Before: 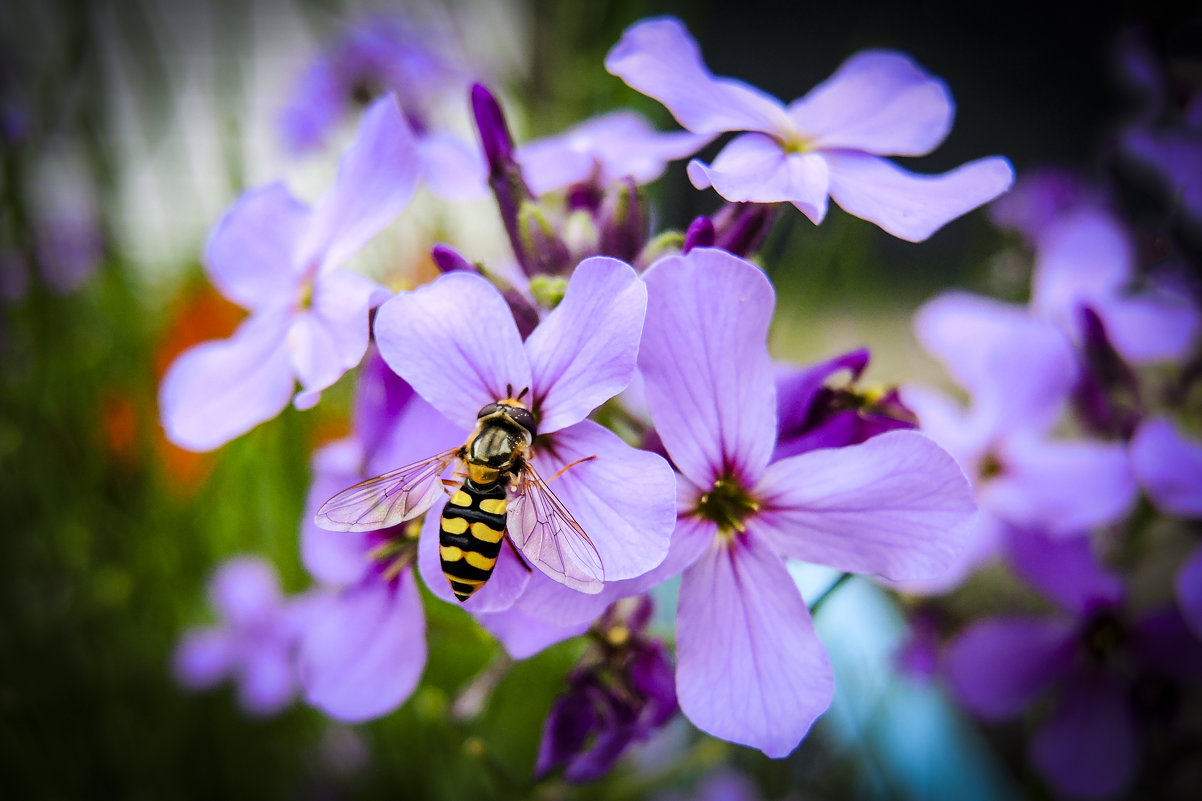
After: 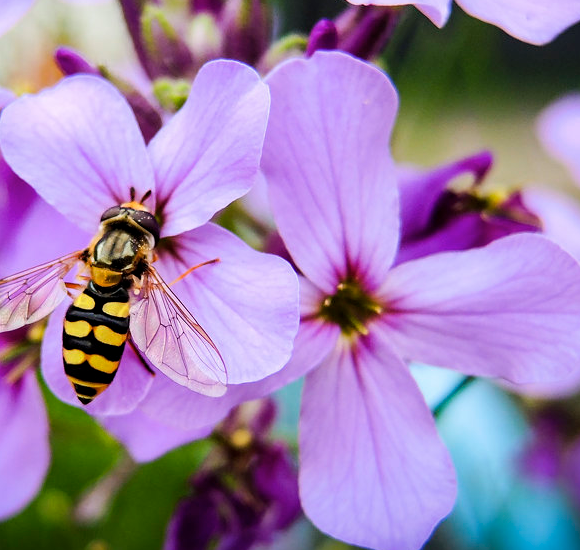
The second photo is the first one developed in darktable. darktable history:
crop: left 31.379%, top 24.658%, right 20.326%, bottom 6.628%
contrast brightness saturation: saturation -0.05
